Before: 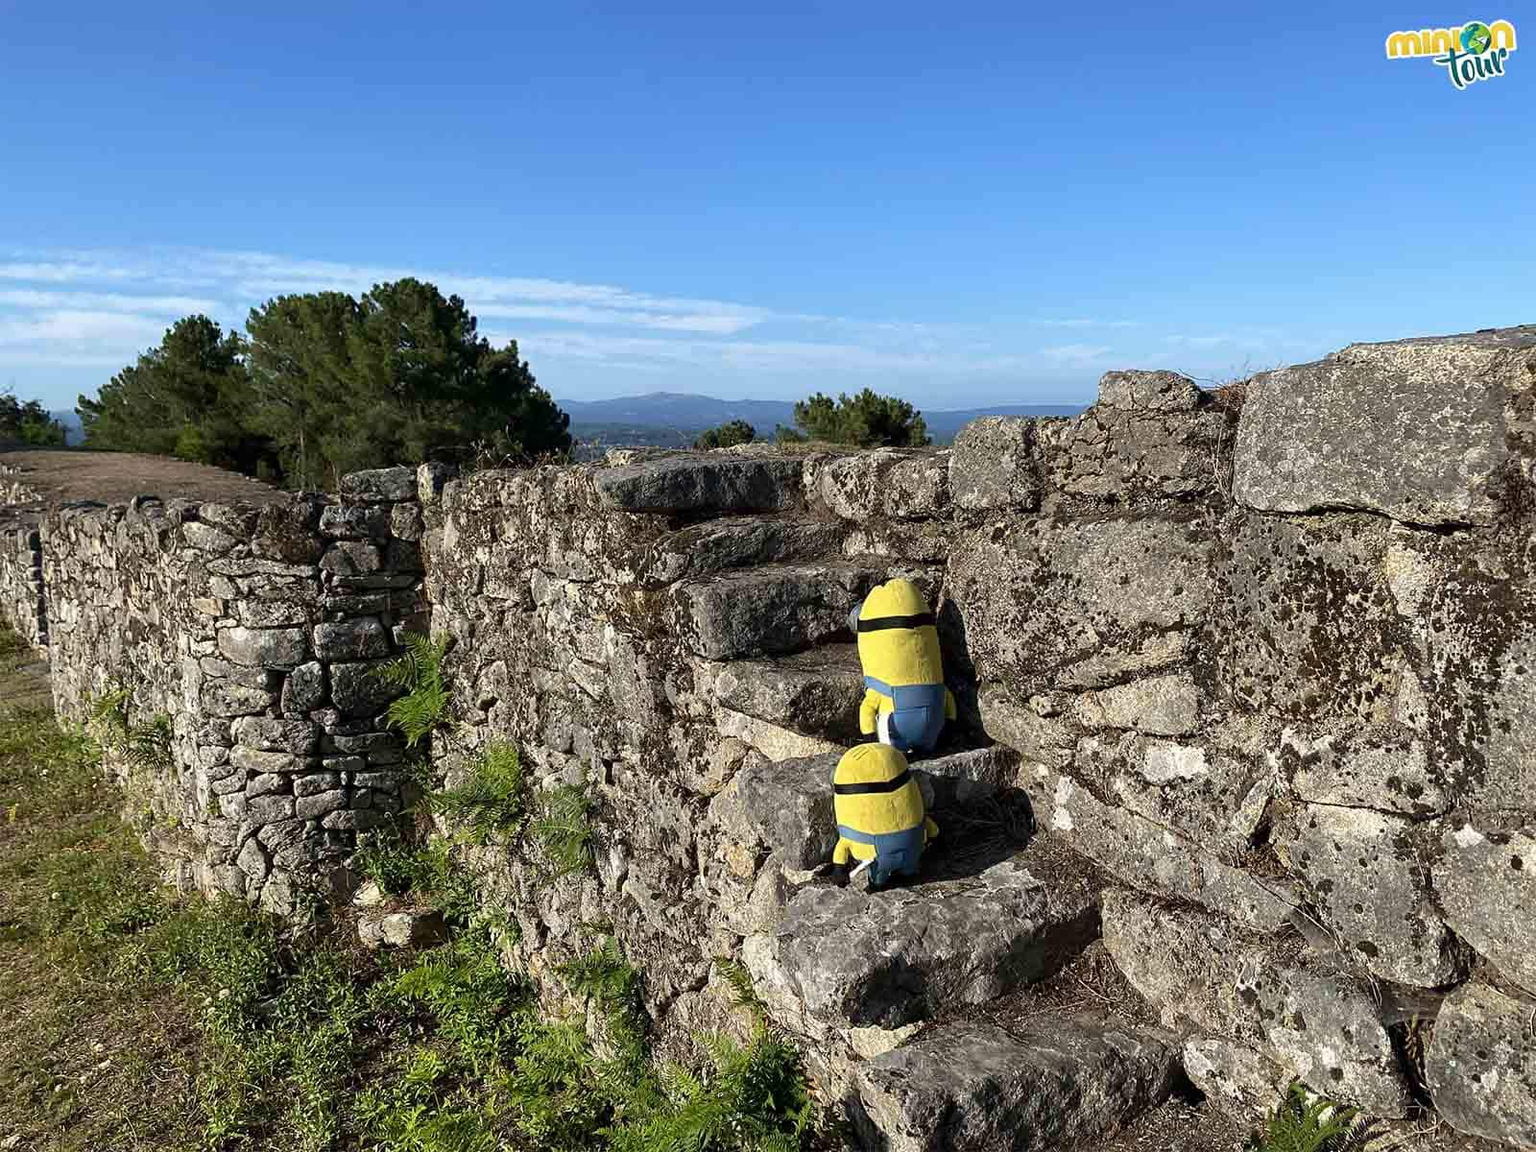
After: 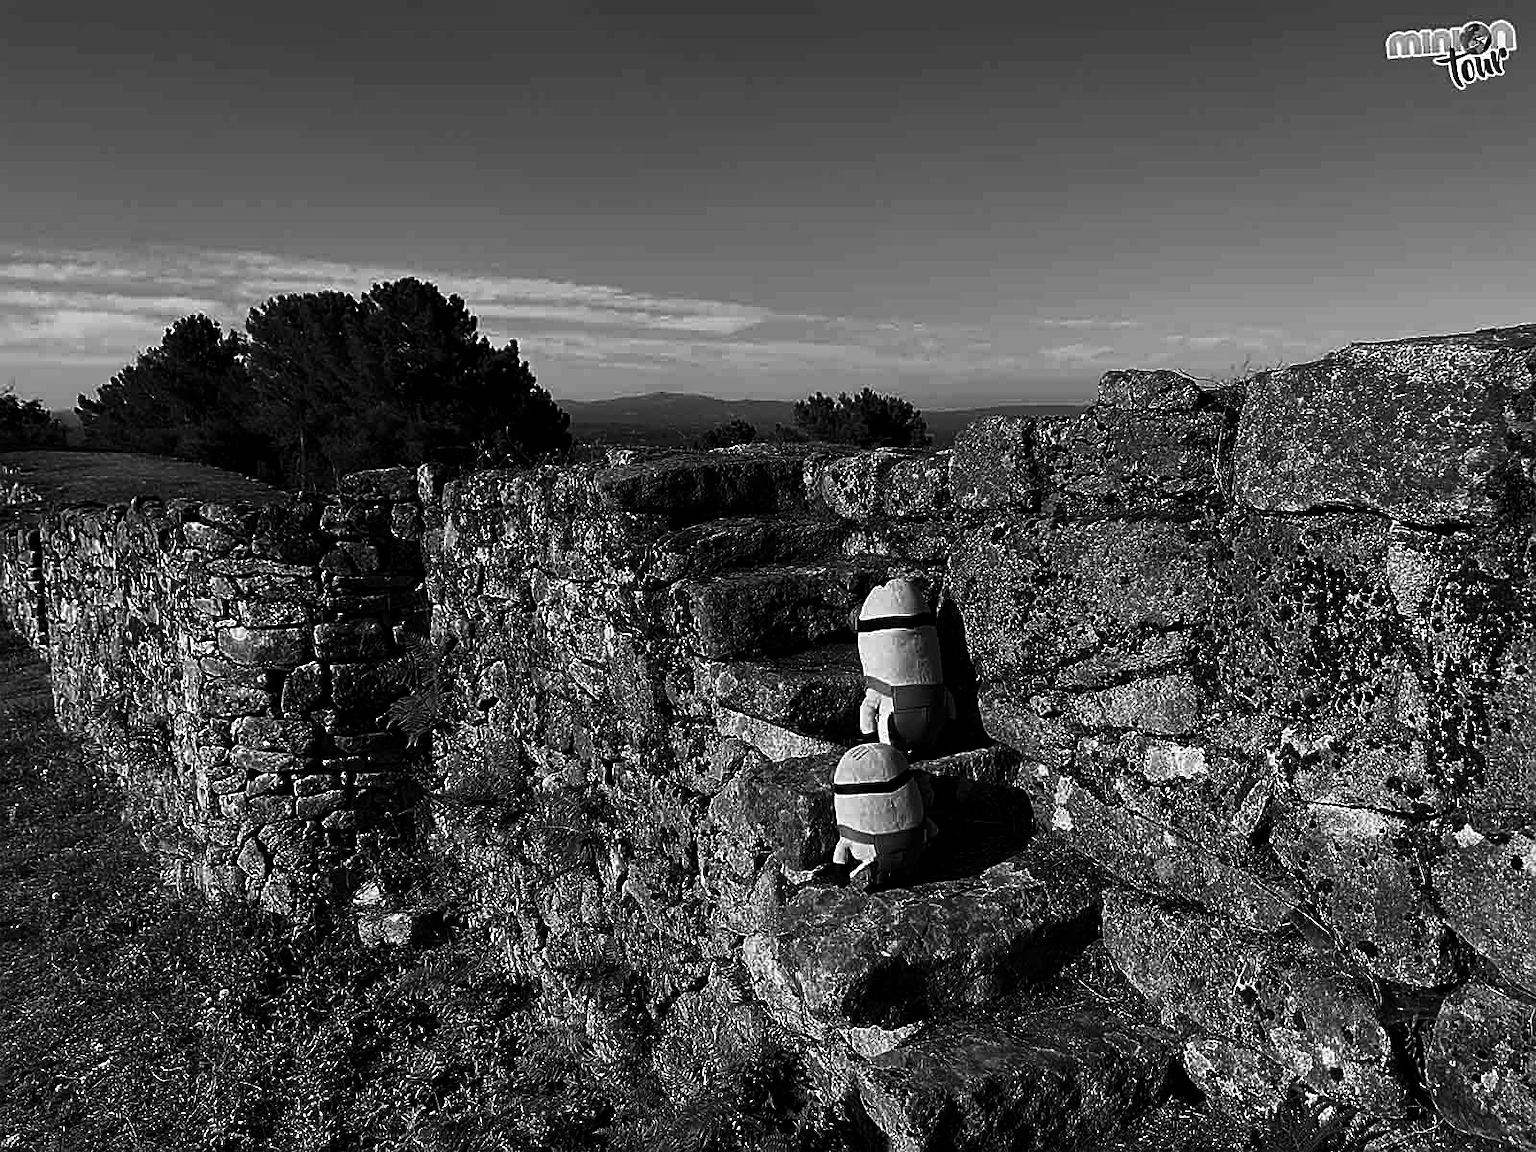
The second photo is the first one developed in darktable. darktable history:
sharpen: on, module defaults
contrast brightness saturation: contrast -0.03, brightness -0.59, saturation -1
